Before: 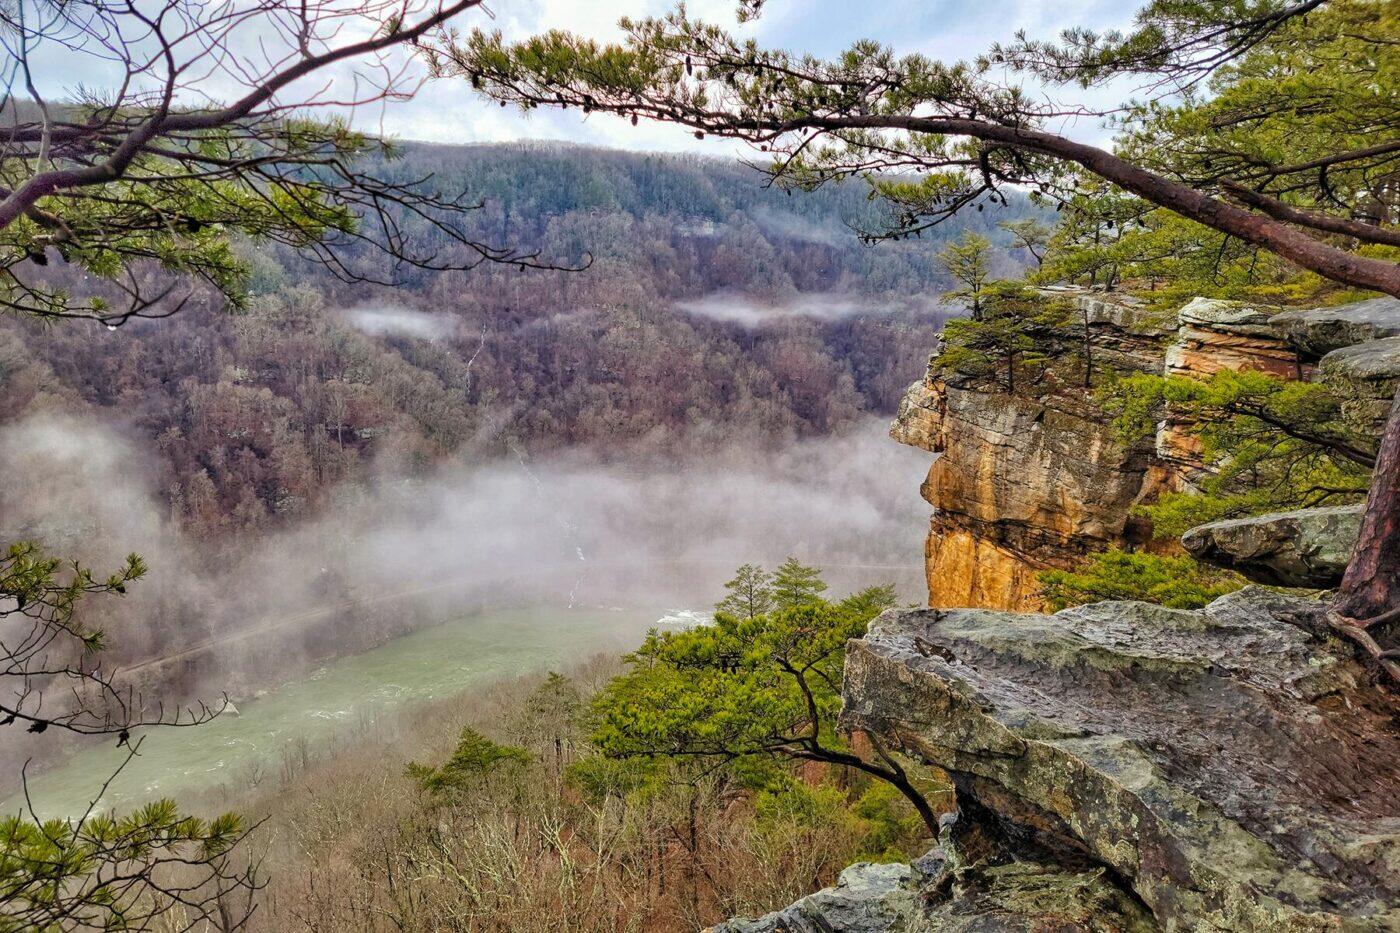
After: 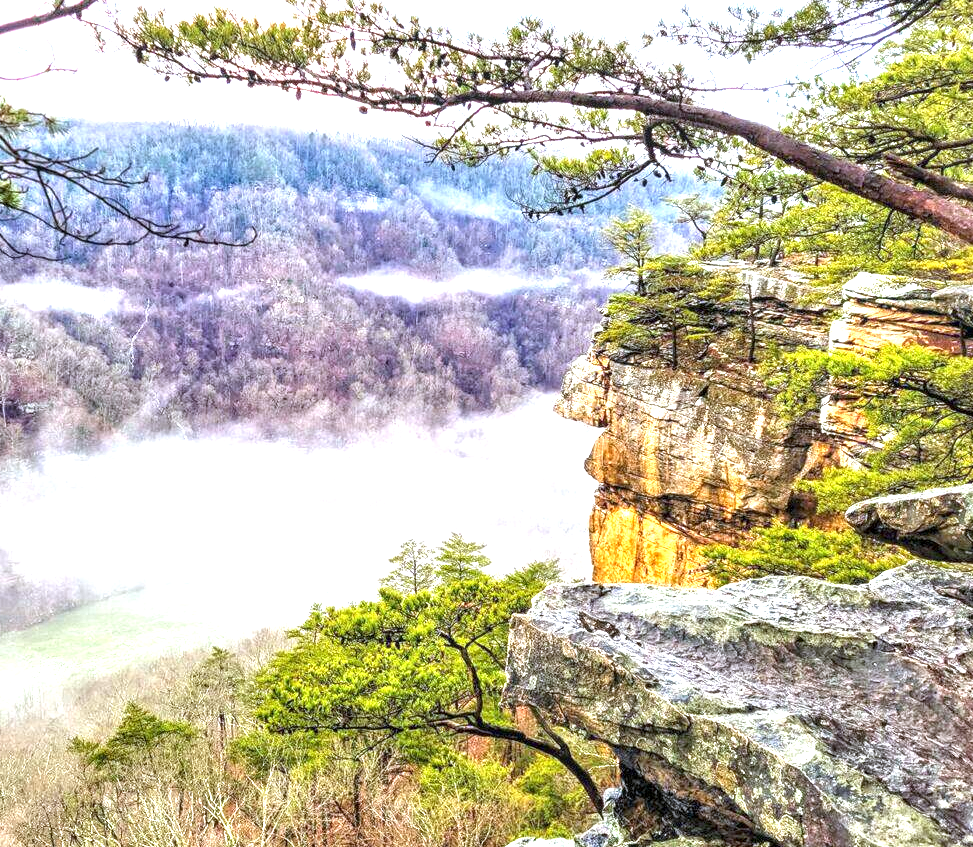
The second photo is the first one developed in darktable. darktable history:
local contrast: detail 130%
exposure: black level correction 0, exposure 1.675 EV, compensate exposure bias true, compensate highlight preservation false
crop and rotate: left 24.034%, top 2.838%, right 6.406%, bottom 6.299%
white balance: red 0.954, blue 1.079
